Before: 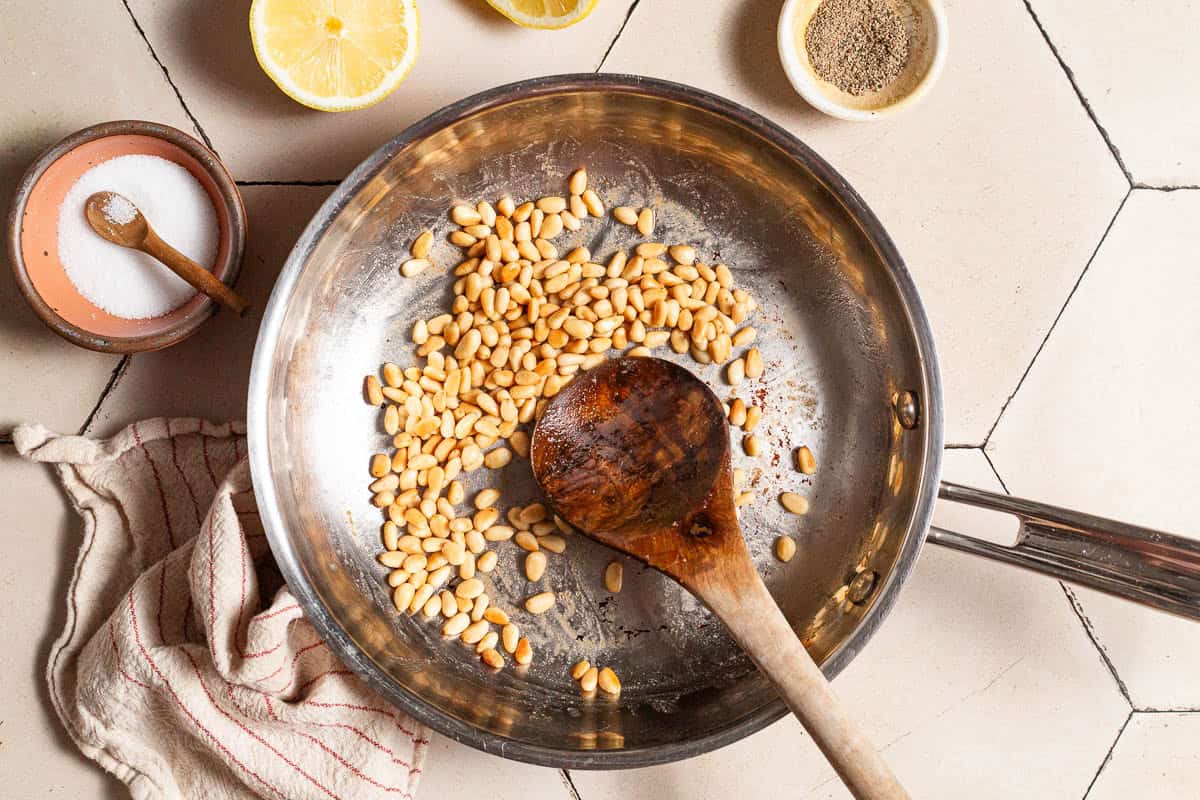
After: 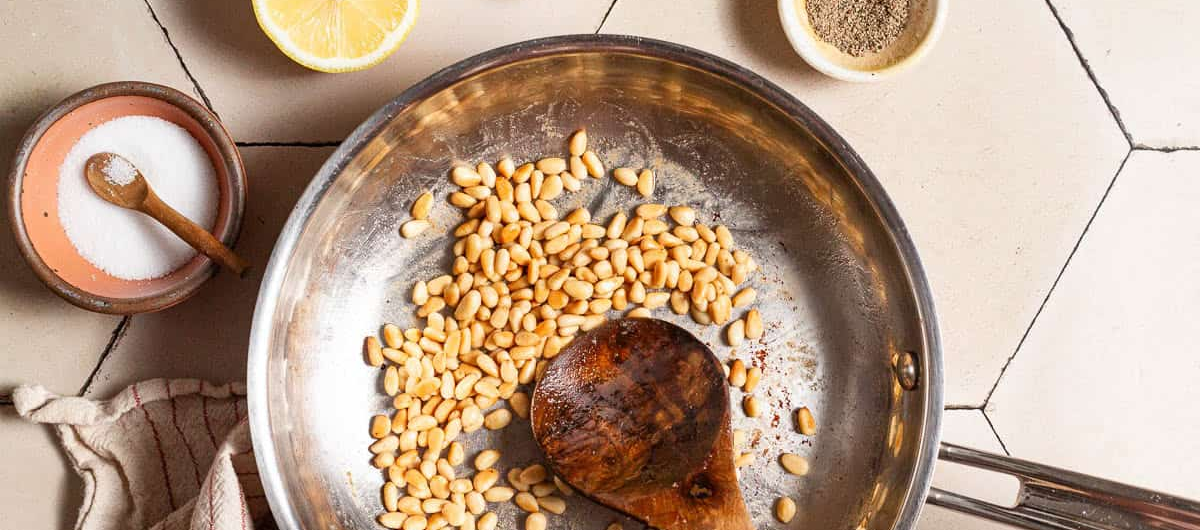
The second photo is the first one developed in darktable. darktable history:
crop and rotate: top 4.914%, bottom 28.789%
